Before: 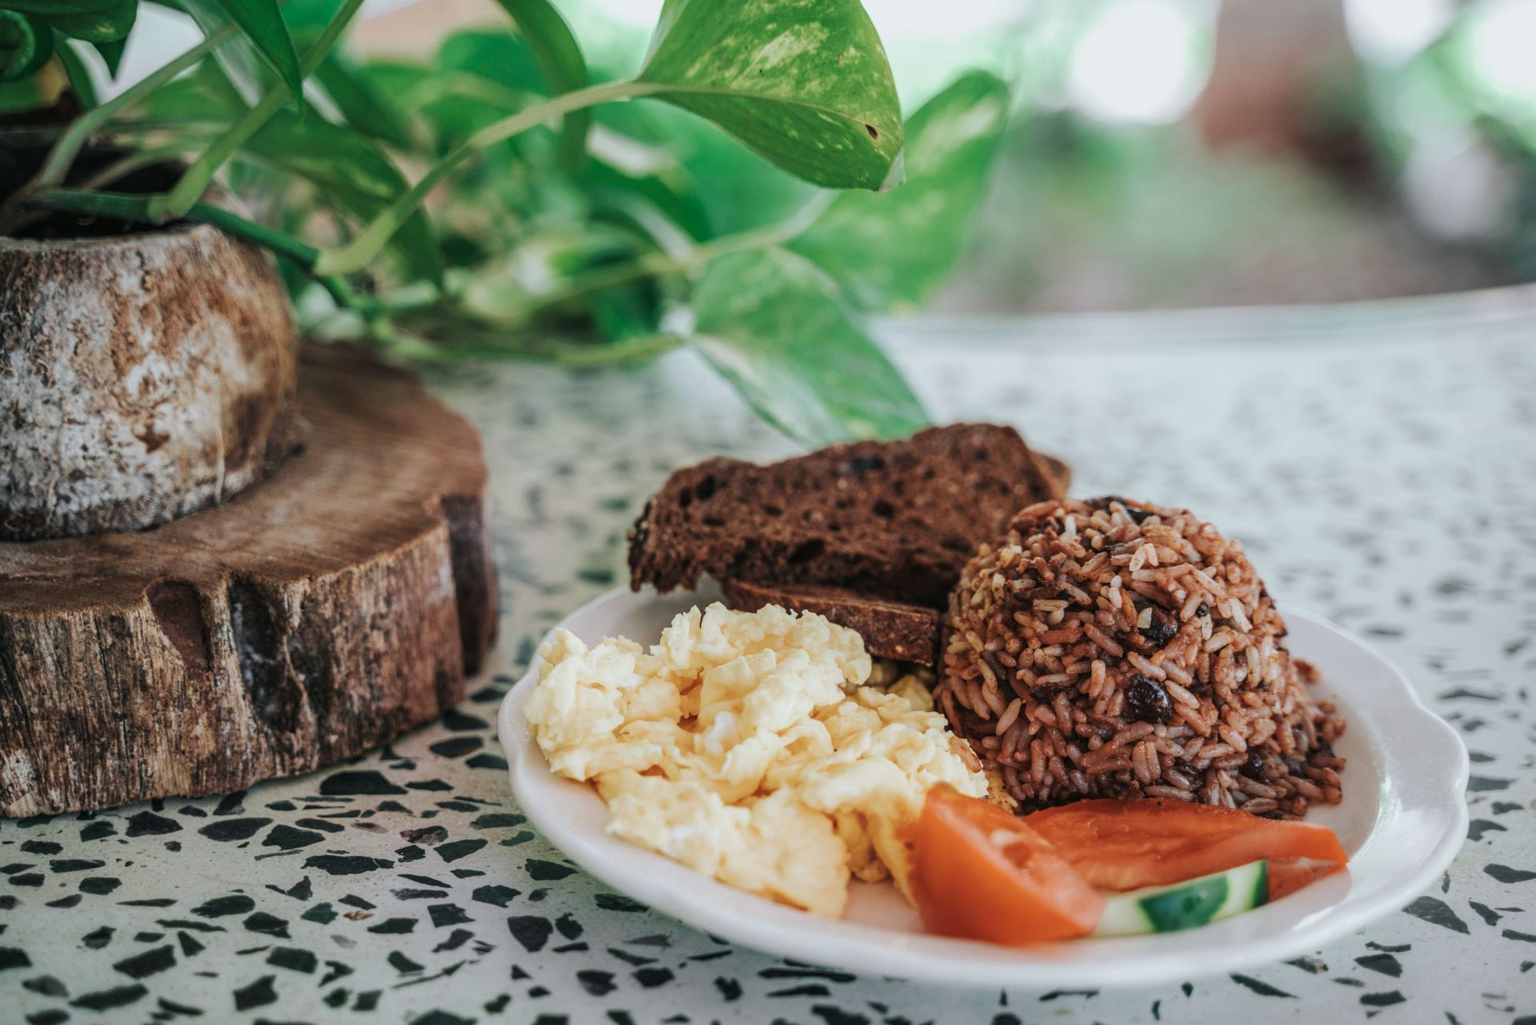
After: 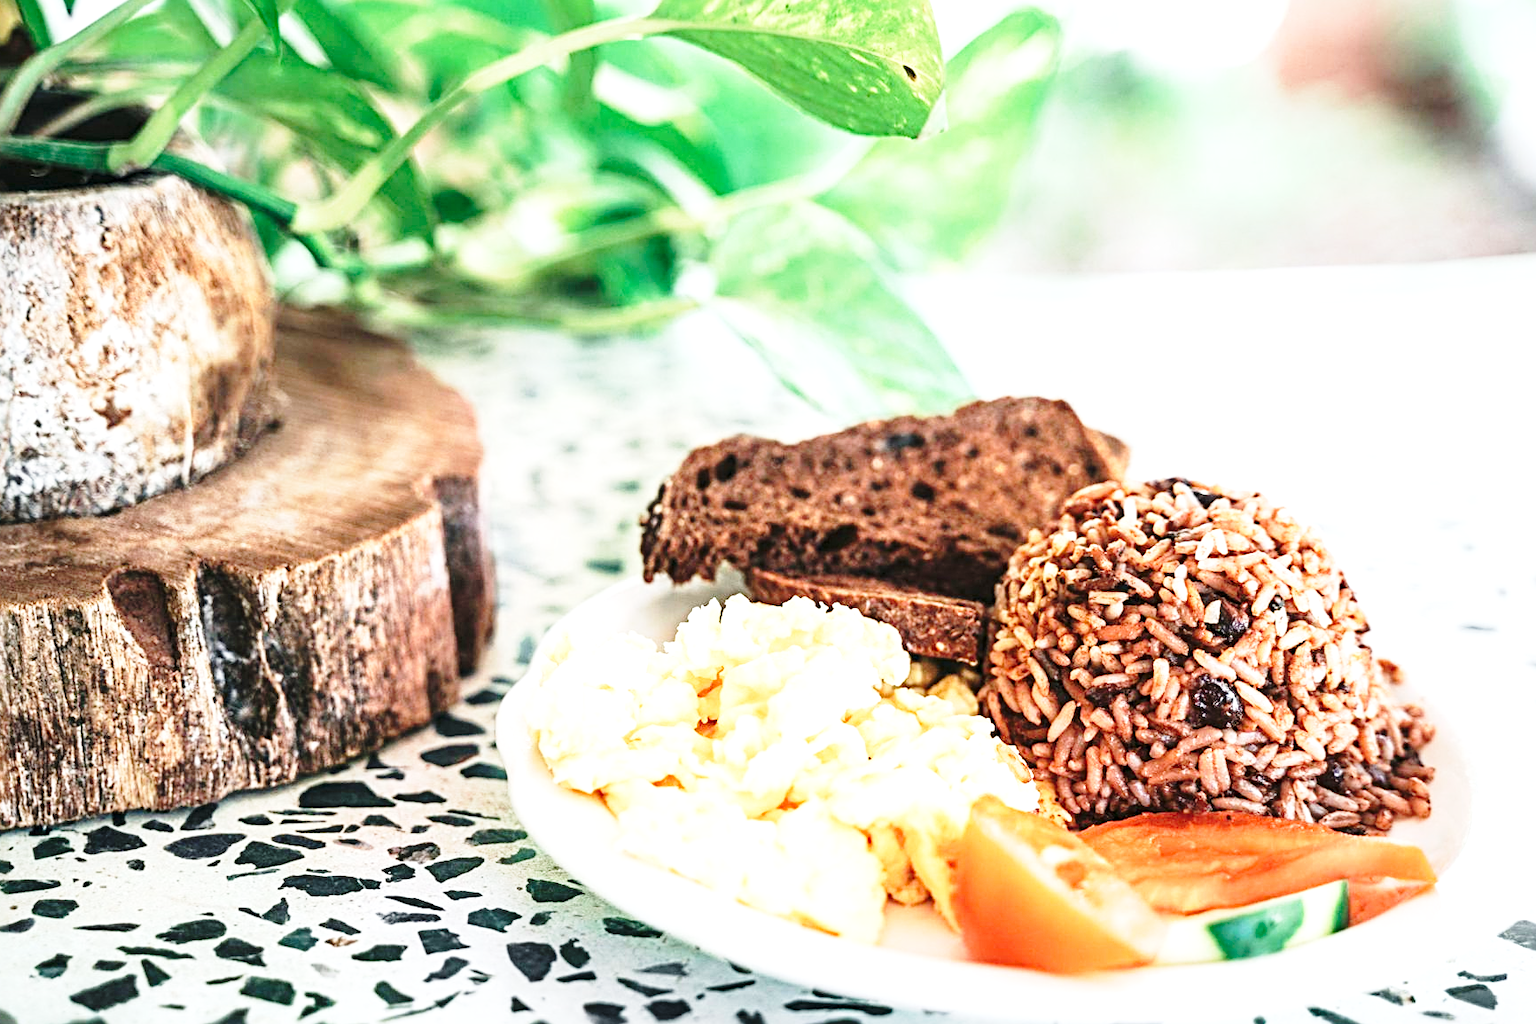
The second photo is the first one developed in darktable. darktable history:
base curve: curves: ch0 [(0, 0) (0.028, 0.03) (0.121, 0.232) (0.46, 0.748) (0.859, 0.968) (1, 1)], preserve colors none
crop: left 3.305%, top 6.436%, right 6.389%, bottom 3.258%
sharpen: radius 4
exposure: exposure 1.25 EV, compensate exposure bias true, compensate highlight preservation false
contrast brightness saturation: contrast 0.04, saturation 0.07
